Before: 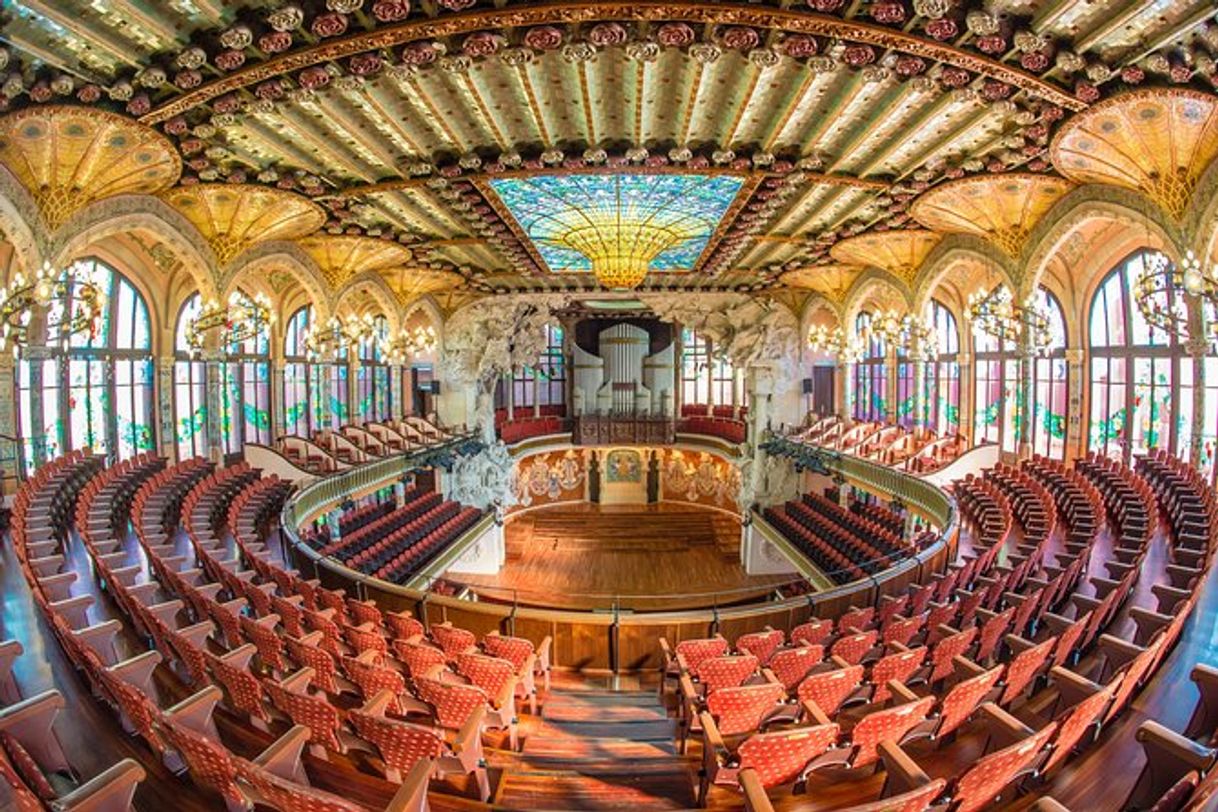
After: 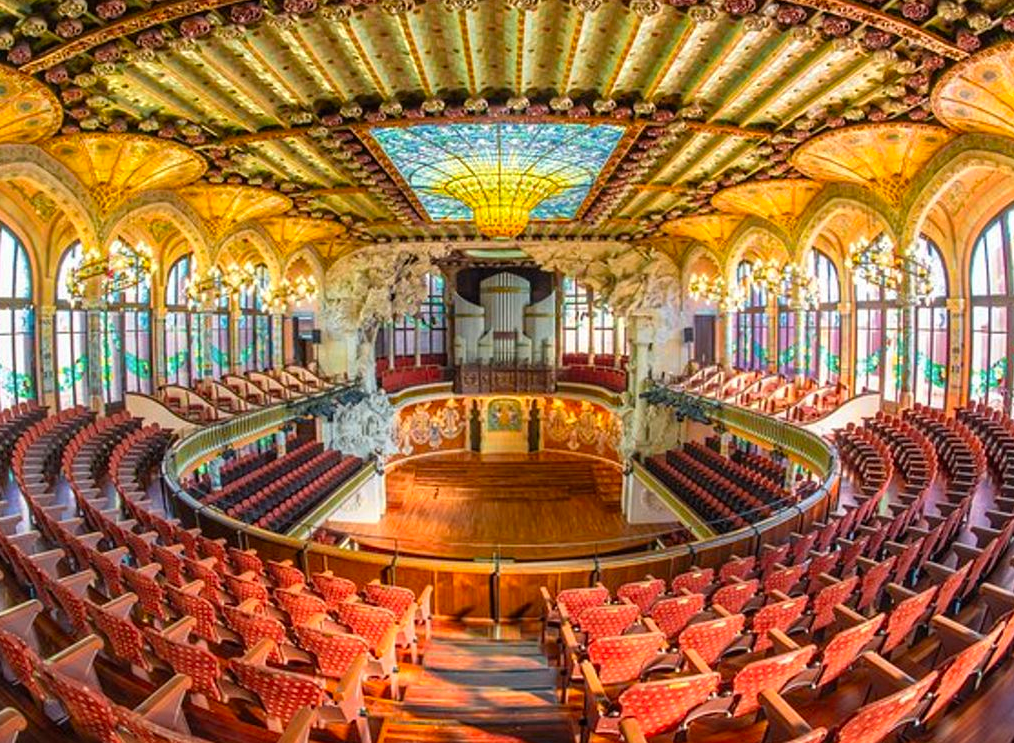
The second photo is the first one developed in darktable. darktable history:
crop: left 9.786%, top 6.297%, right 6.884%, bottom 2.111%
color zones: curves: ch0 [(0.224, 0.526) (0.75, 0.5)]; ch1 [(0.055, 0.526) (0.224, 0.761) (0.377, 0.526) (0.75, 0.5)]
